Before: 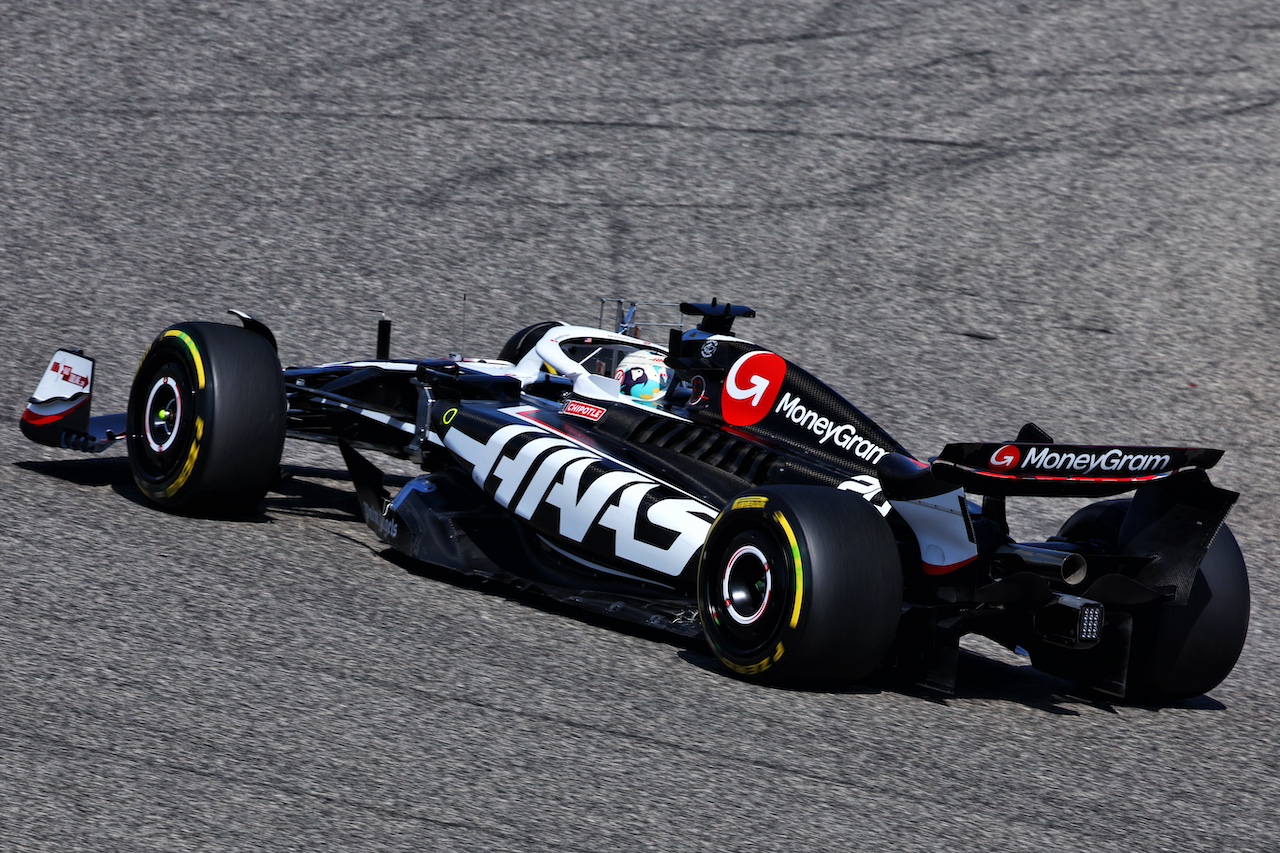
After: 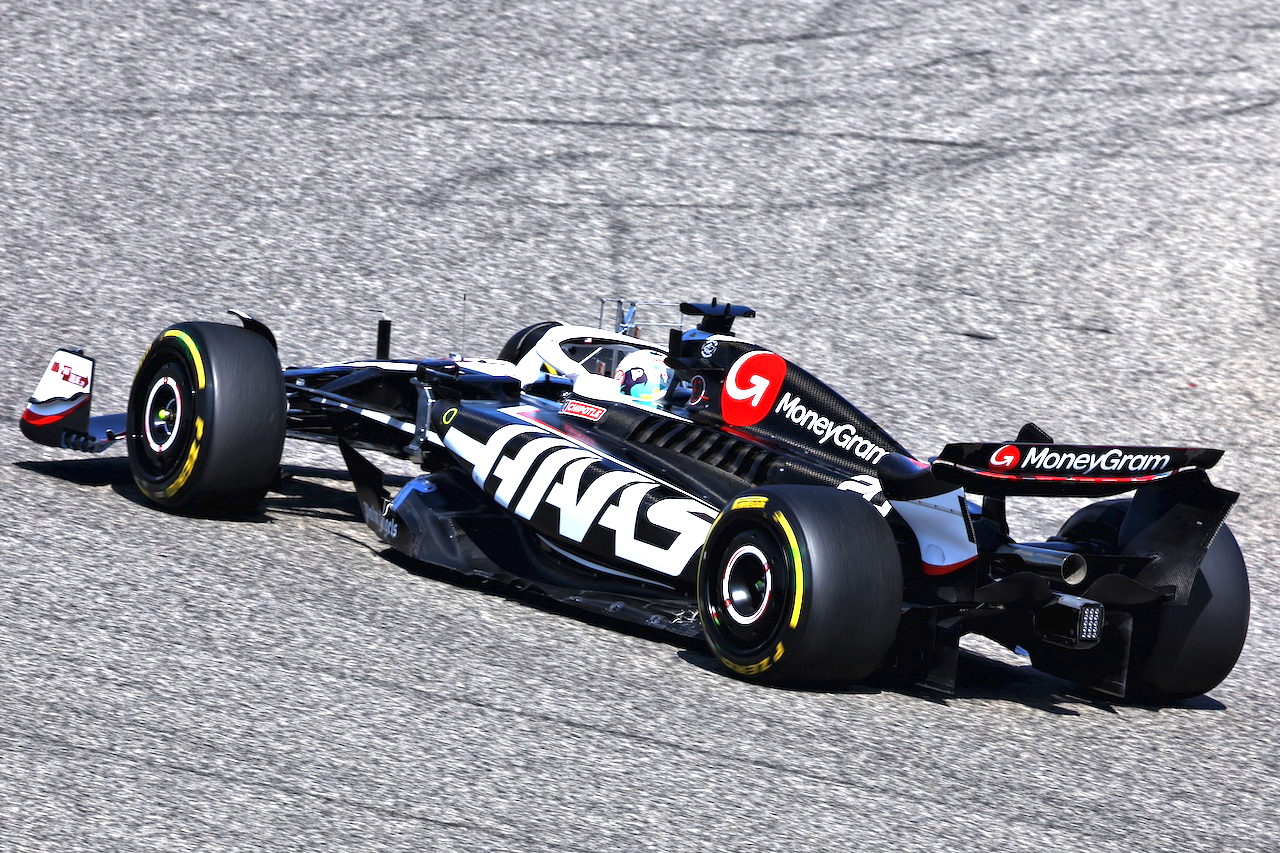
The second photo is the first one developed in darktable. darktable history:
exposure: black level correction 0, exposure 1.52 EV, compensate highlight preservation false
